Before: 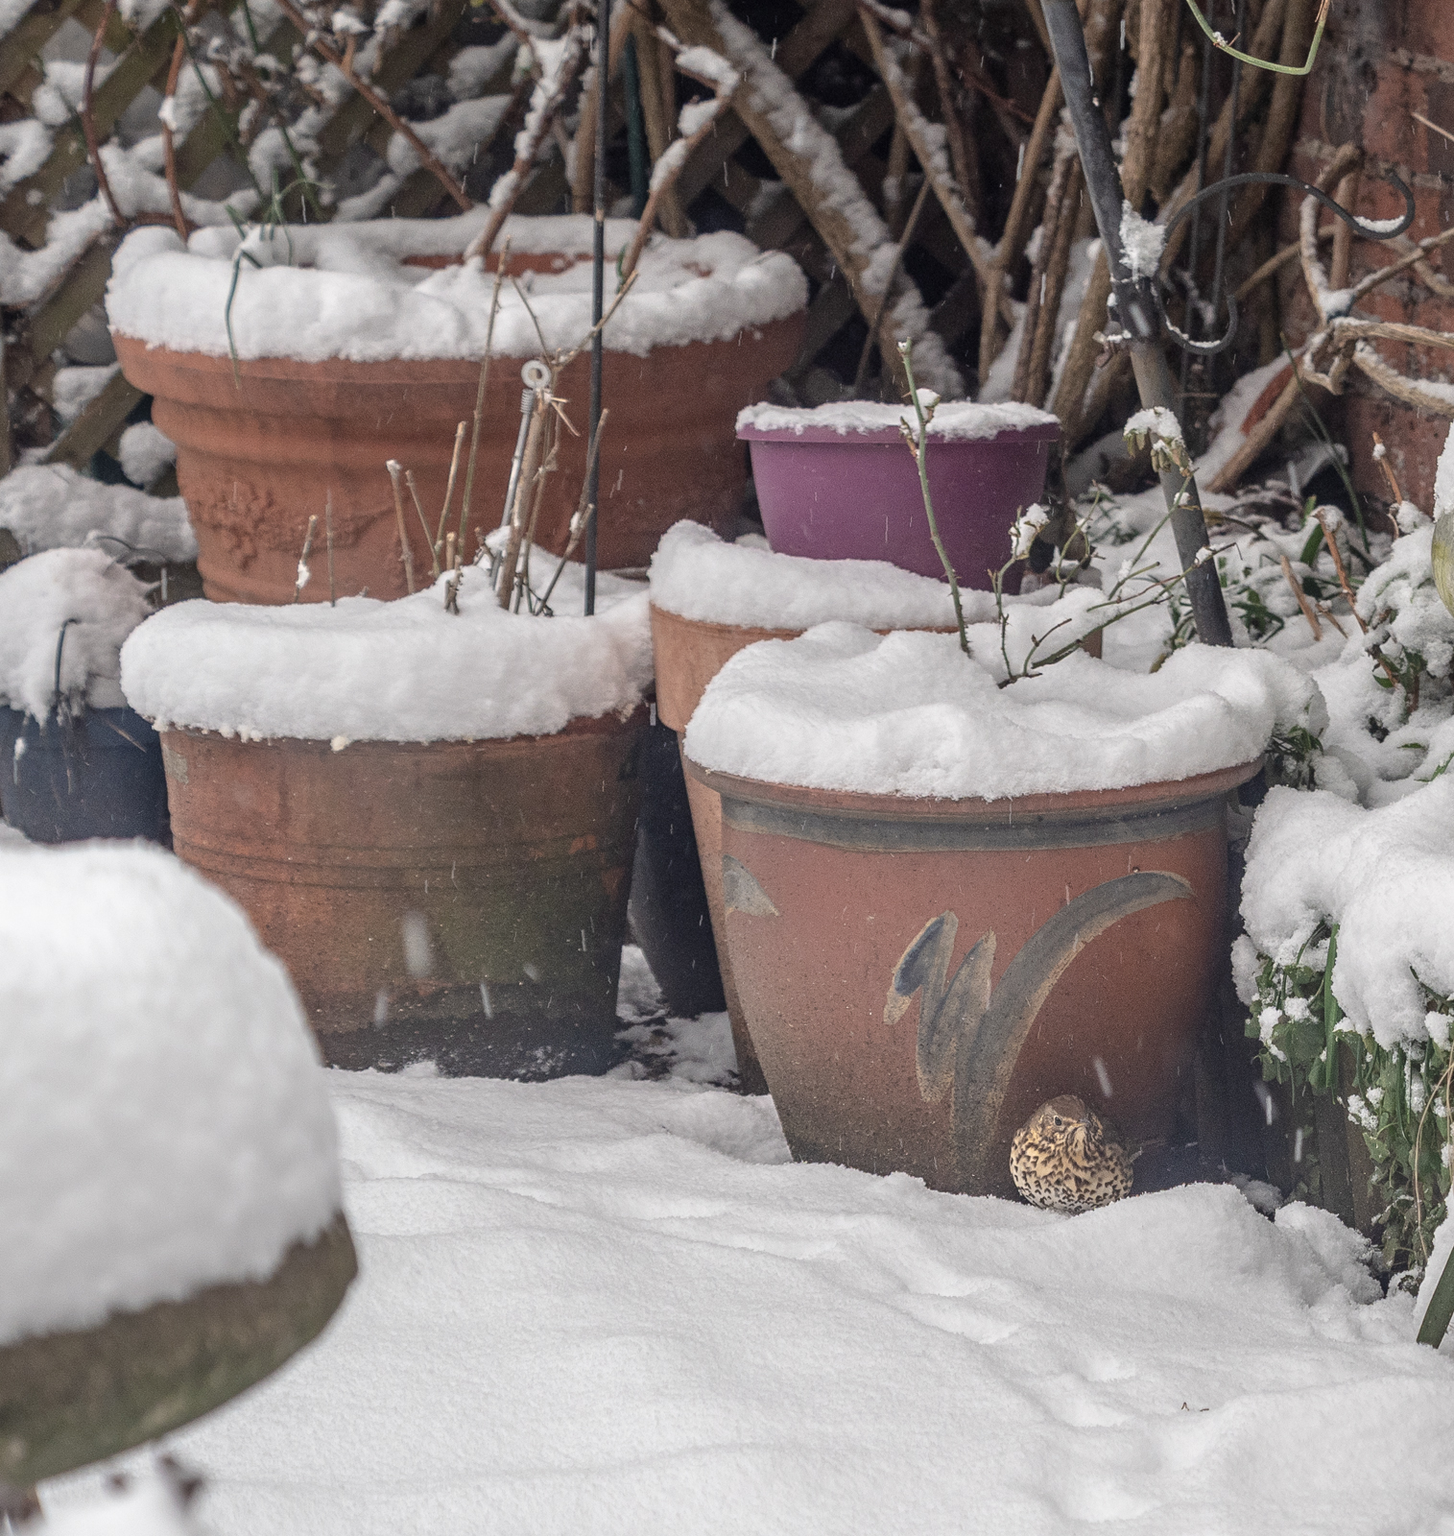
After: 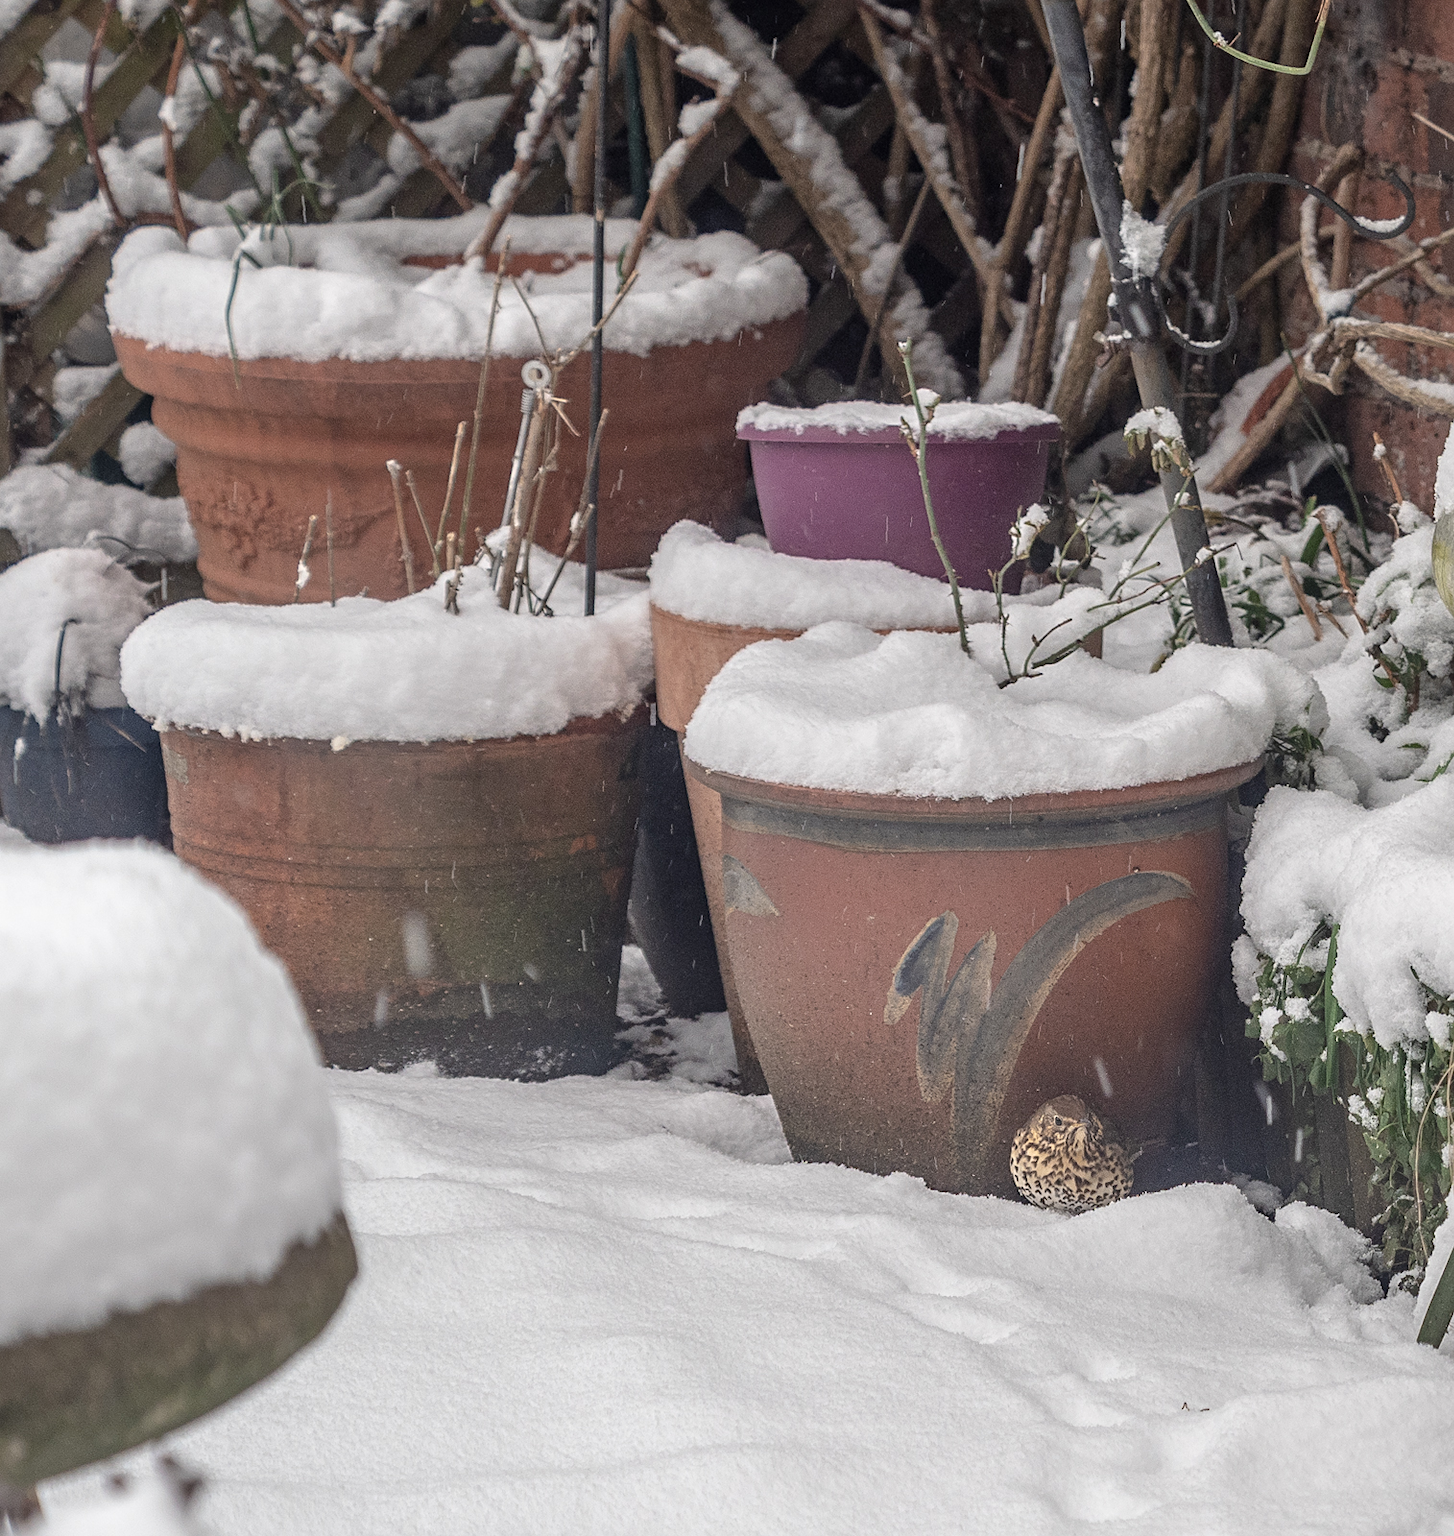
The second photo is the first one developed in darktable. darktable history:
tone equalizer: on, module defaults
sharpen: amount 0.214
